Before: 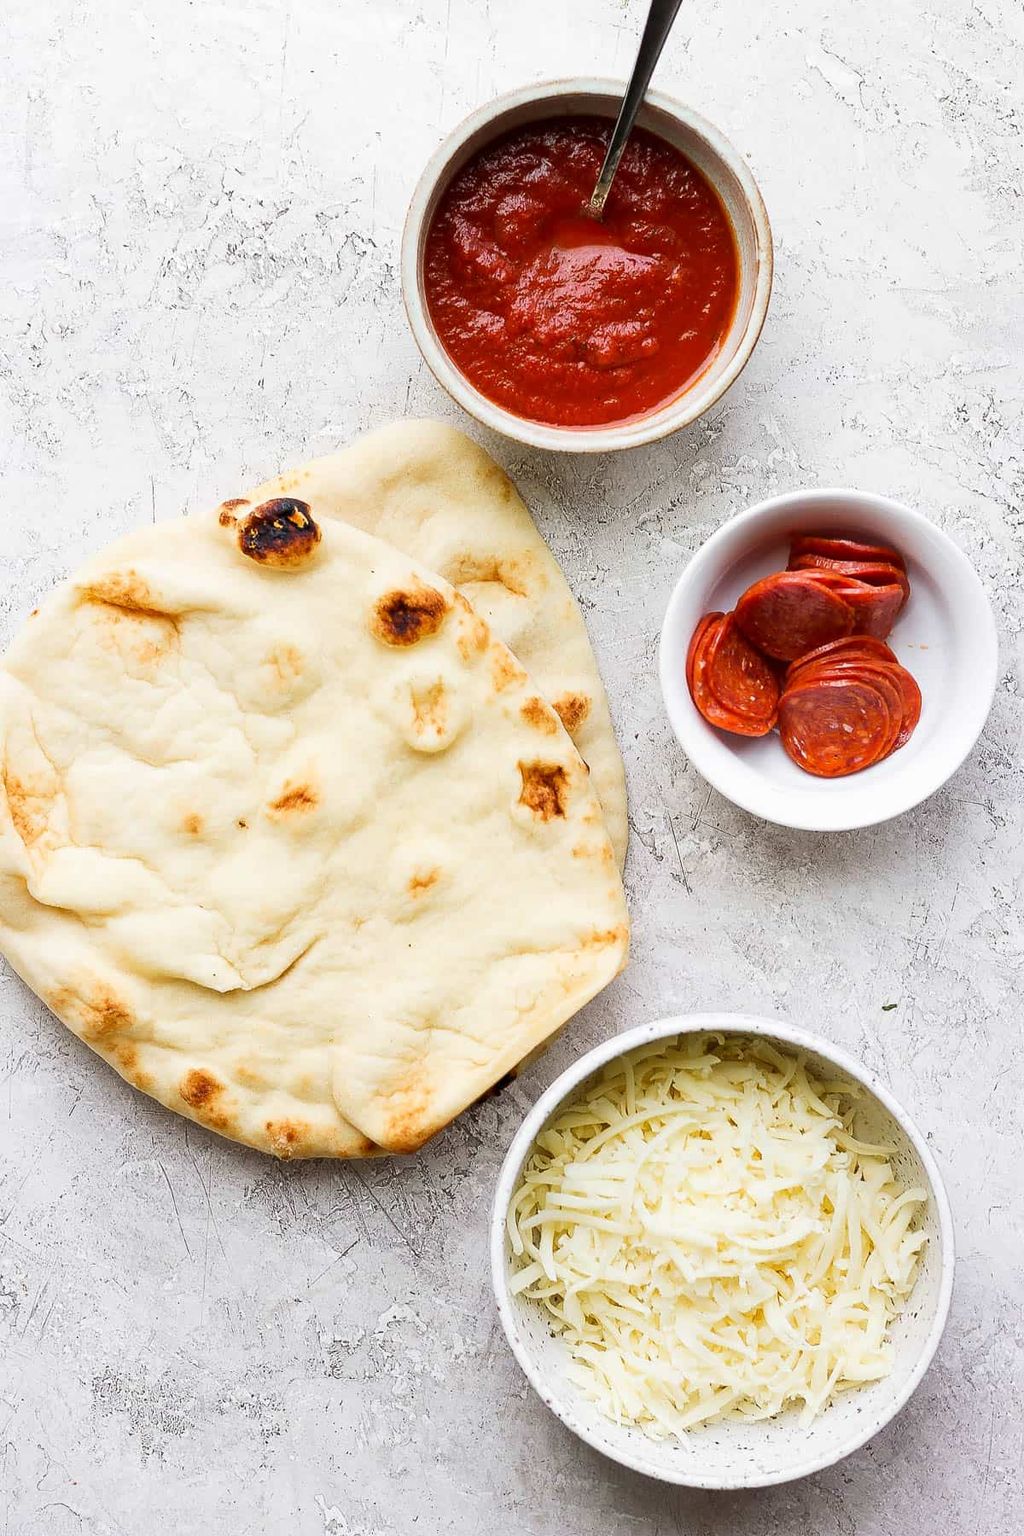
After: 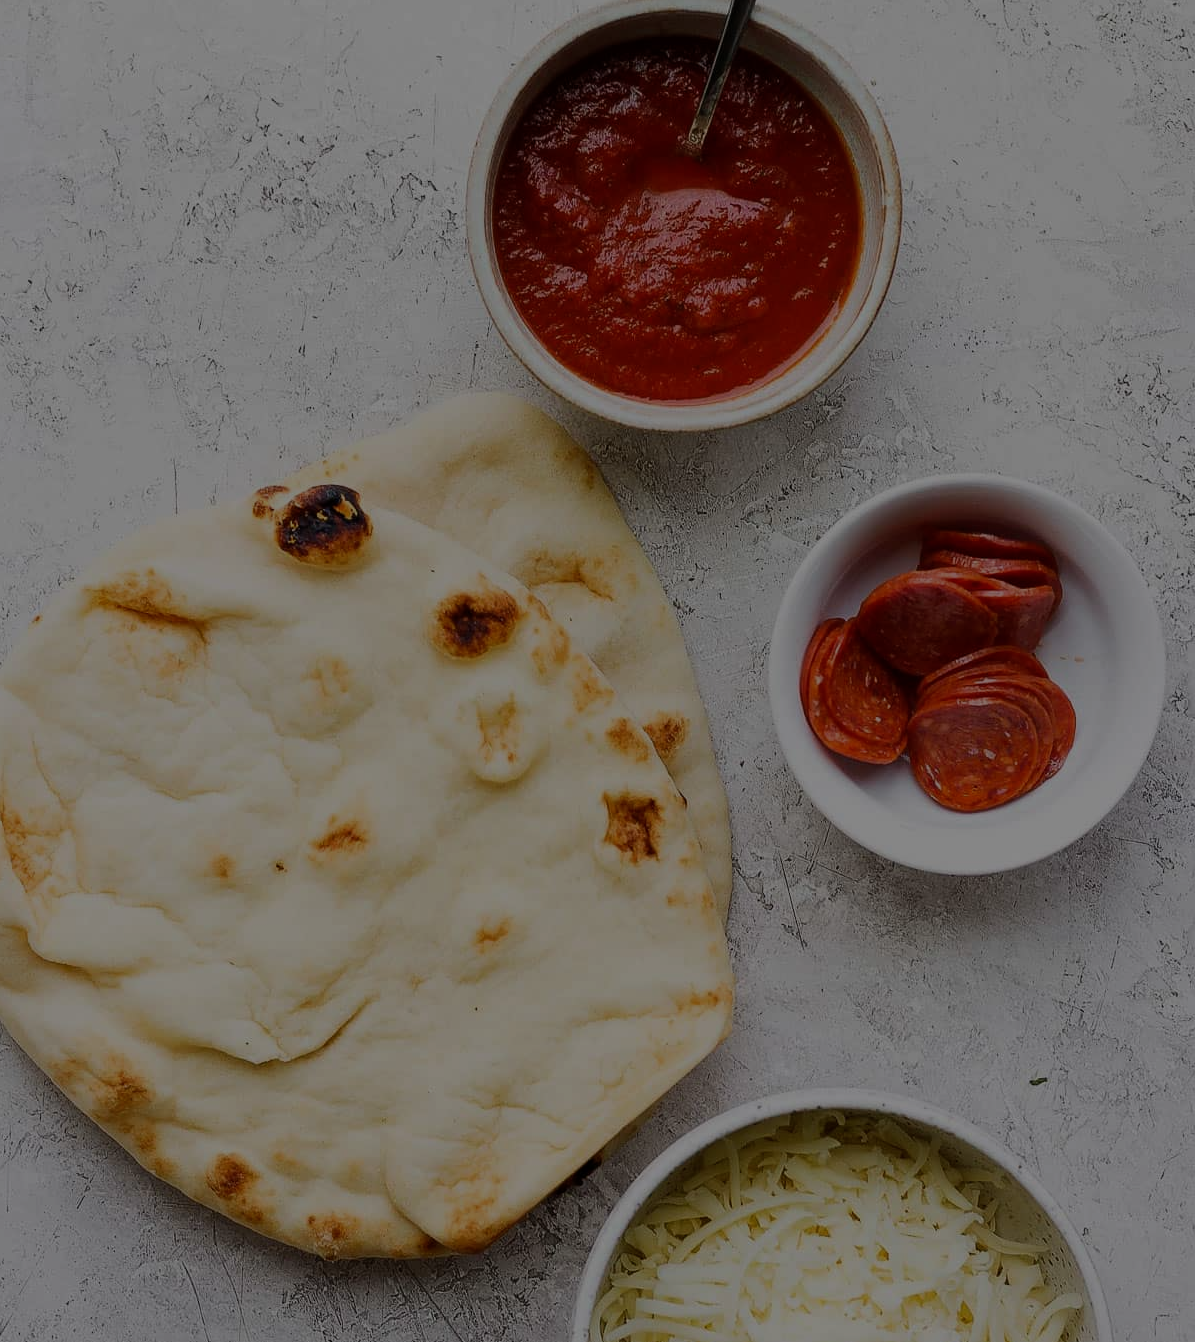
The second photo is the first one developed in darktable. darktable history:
exposure: exposure -2.034 EV, compensate exposure bias true, compensate highlight preservation false
crop: left 0.385%, top 5.514%, bottom 19.924%
